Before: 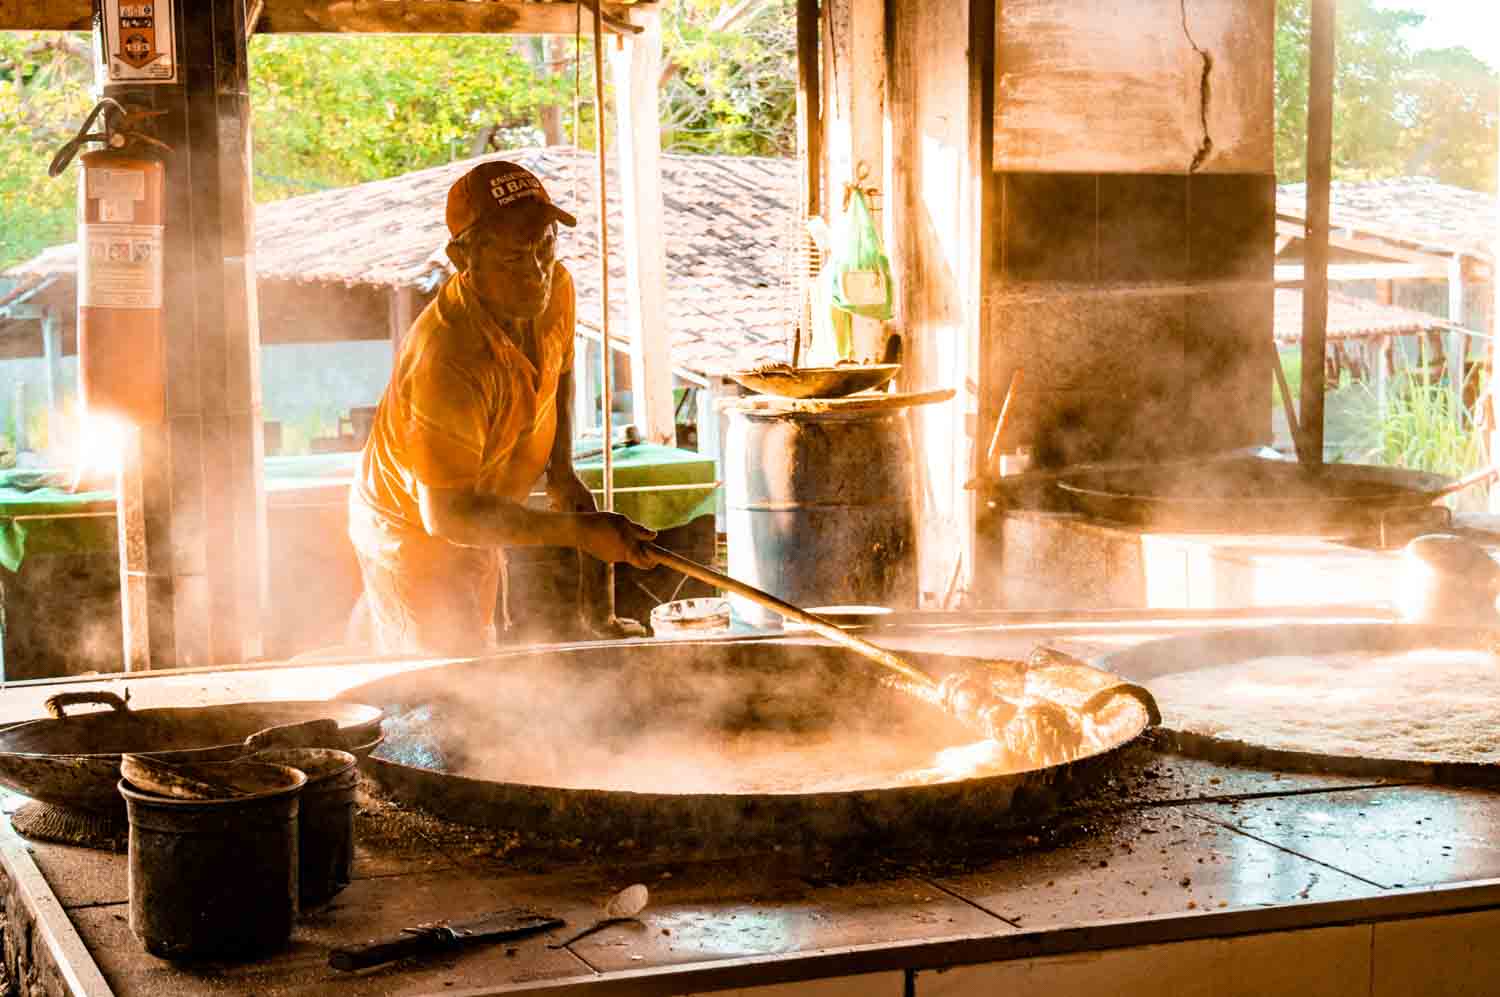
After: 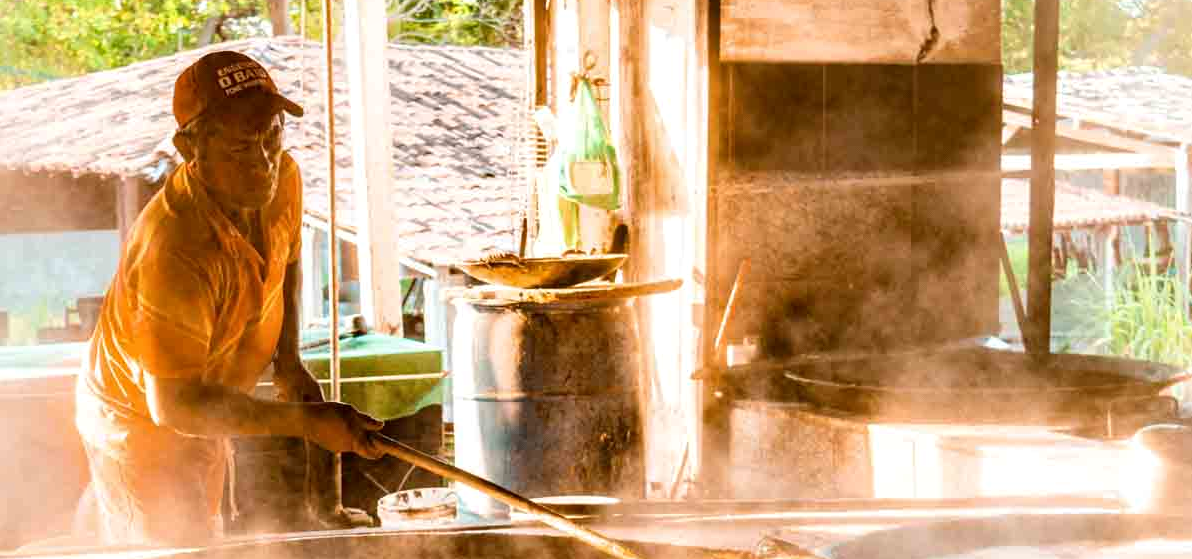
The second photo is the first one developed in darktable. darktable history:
crop: left 18.243%, top 11.065%, right 2.257%, bottom 32.791%
local contrast: mode bilateral grid, contrast 20, coarseness 51, detail 120%, midtone range 0.2
